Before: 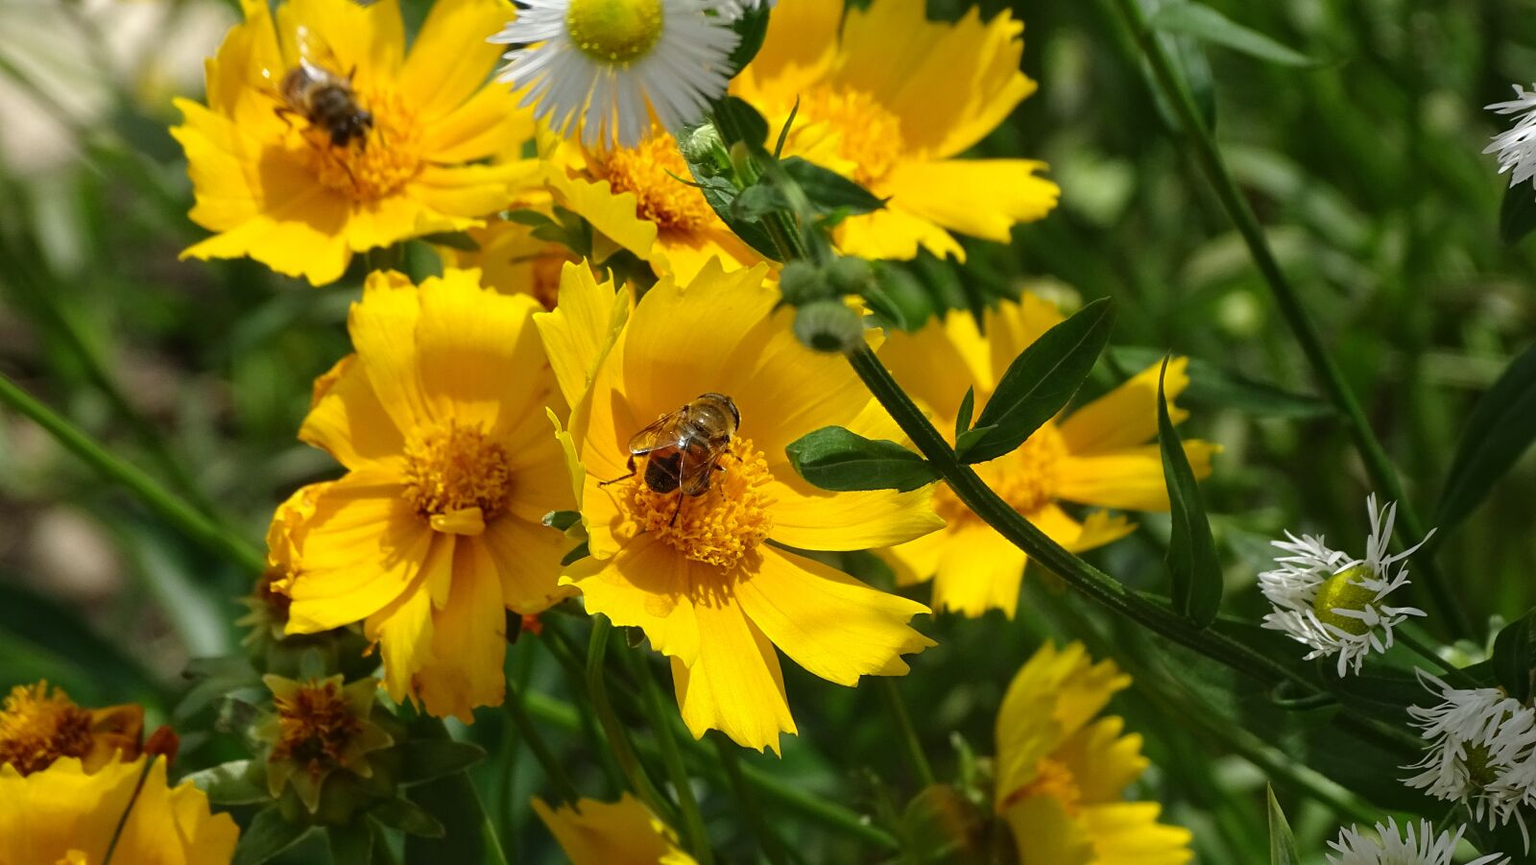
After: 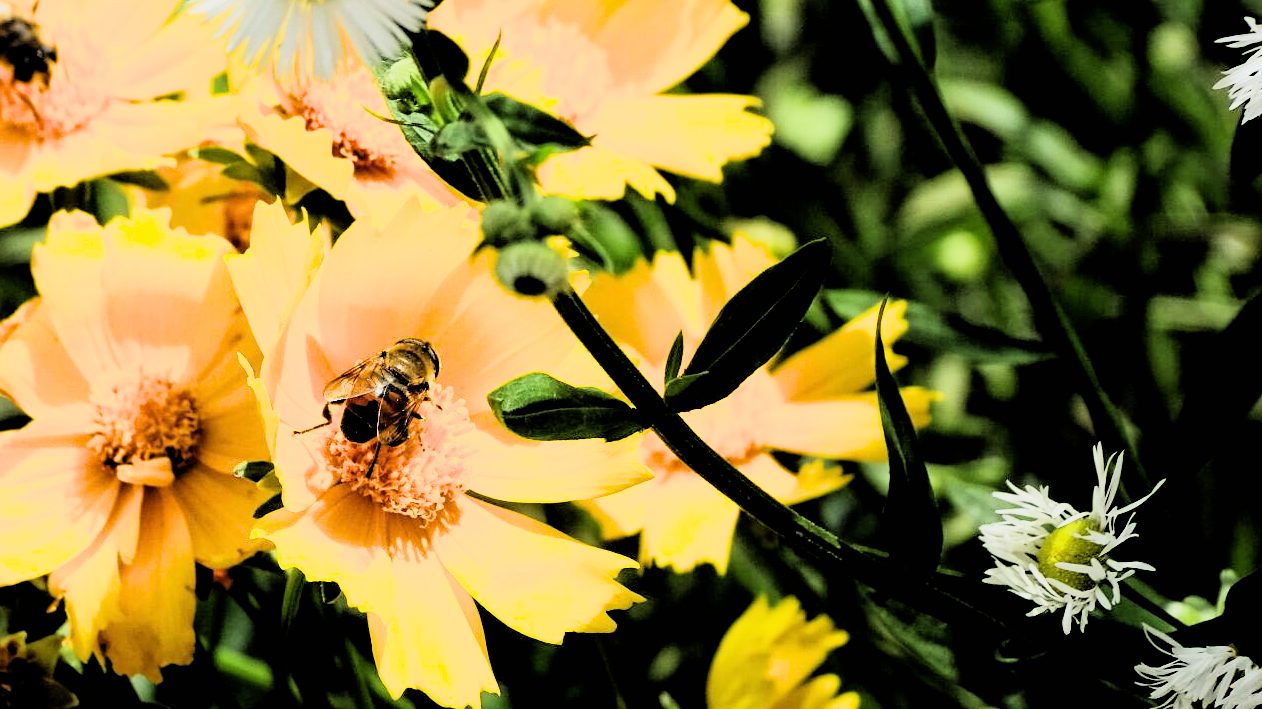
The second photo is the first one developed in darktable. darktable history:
filmic rgb: black relative exposure -3.92 EV, white relative exposure 3.14 EV, hardness 2.87
crop and rotate: left 20.74%, top 7.912%, right 0.375%, bottom 13.378%
rgb curve: curves: ch0 [(0, 0) (0.21, 0.15) (0.24, 0.21) (0.5, 0.75) (0.75, 0.96) (0.89, 0.99) (1, 1)]; ch1 [(0, 0.02) (0.21, 0.13) (0.25, 0.2) (0.5, 0.67) (0.75, 0.9) (0.89, 0.97) (1, 1)]; ch2 [(0, 0.02) (0.21, 0.13) (0.25, 0.2) (0.5, 0.67) (0.75, 0.9) (0.89, 0.97) (1, 1)], compensate middle gray true
